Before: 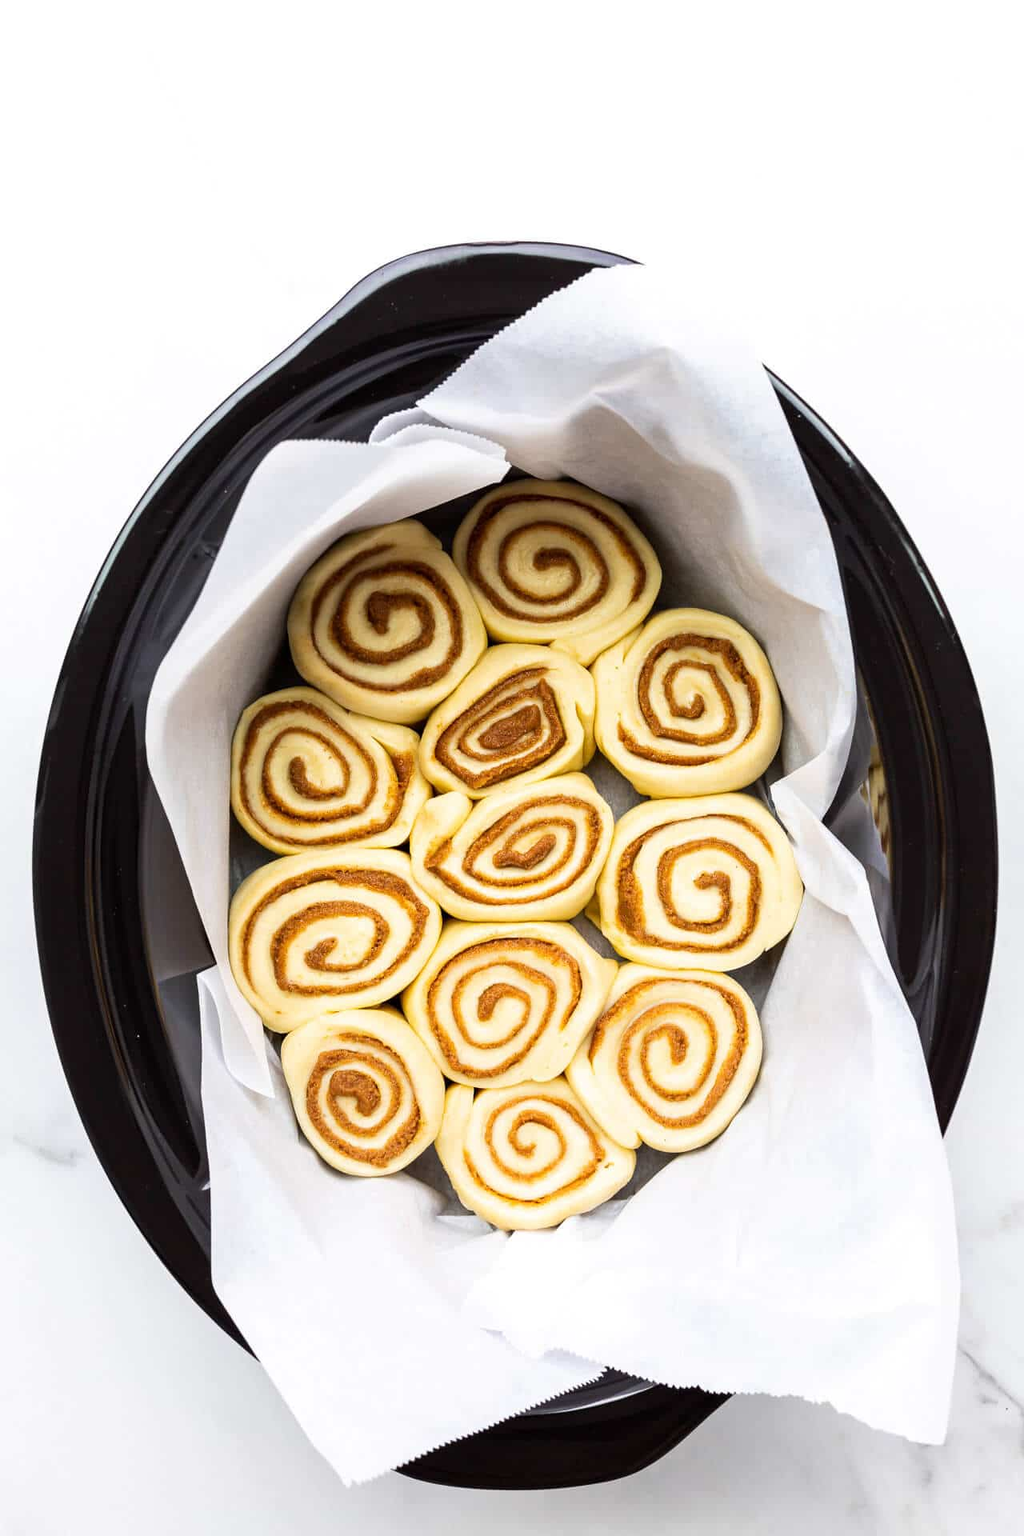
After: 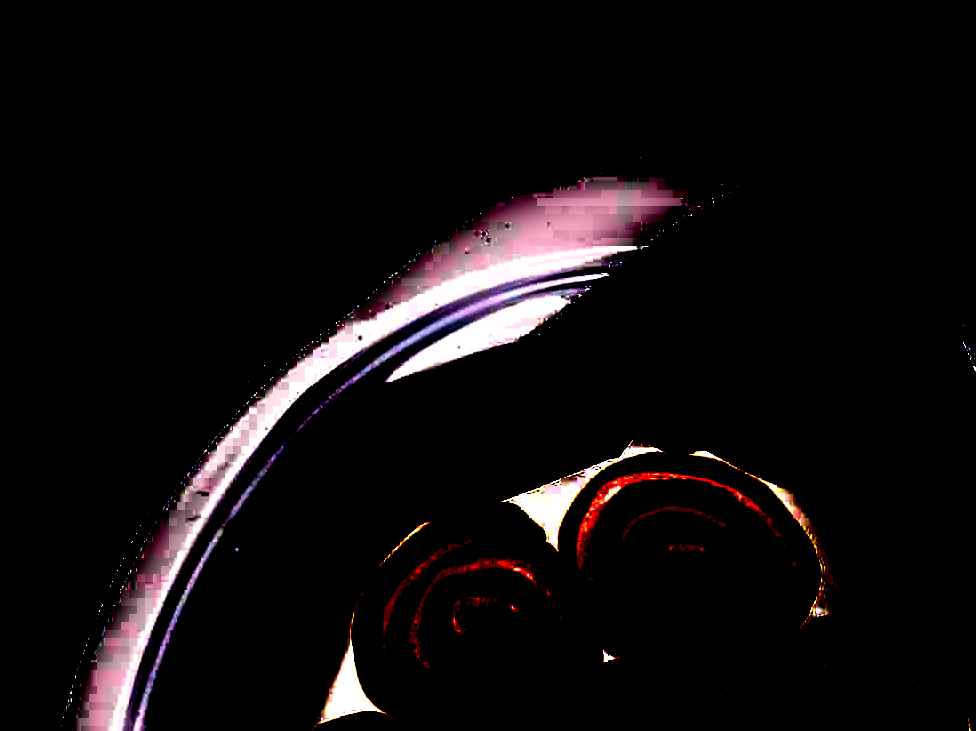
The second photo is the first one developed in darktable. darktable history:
bloom: size 5%, threshold 95%, strength 15%
exposure: exposure 8 EV, compensate highlight preservation false
contrast brightness saturation: contrast -0.02, brightness -0.01, saturation 0.03
crop: left 0.579%, top 7.627%, right 23.167%, bottom 54.275%
